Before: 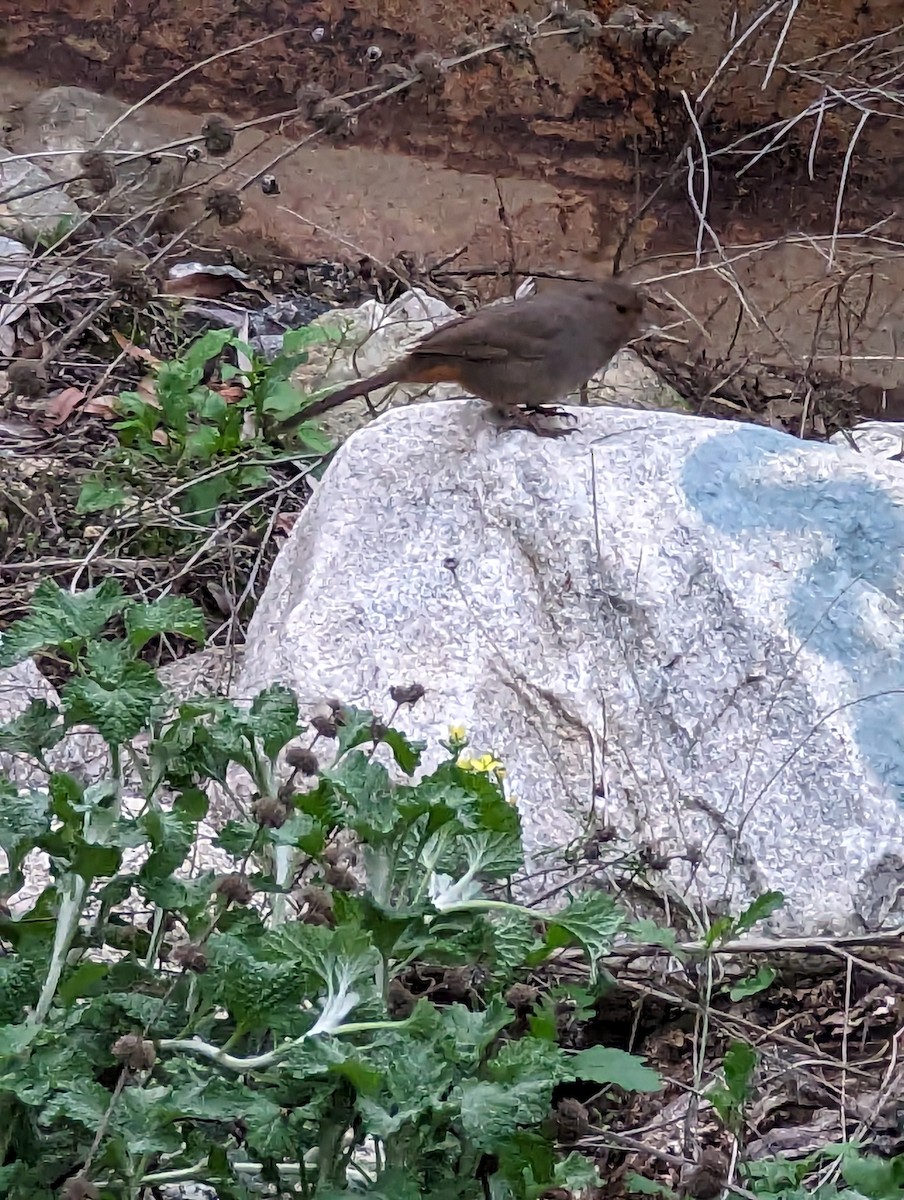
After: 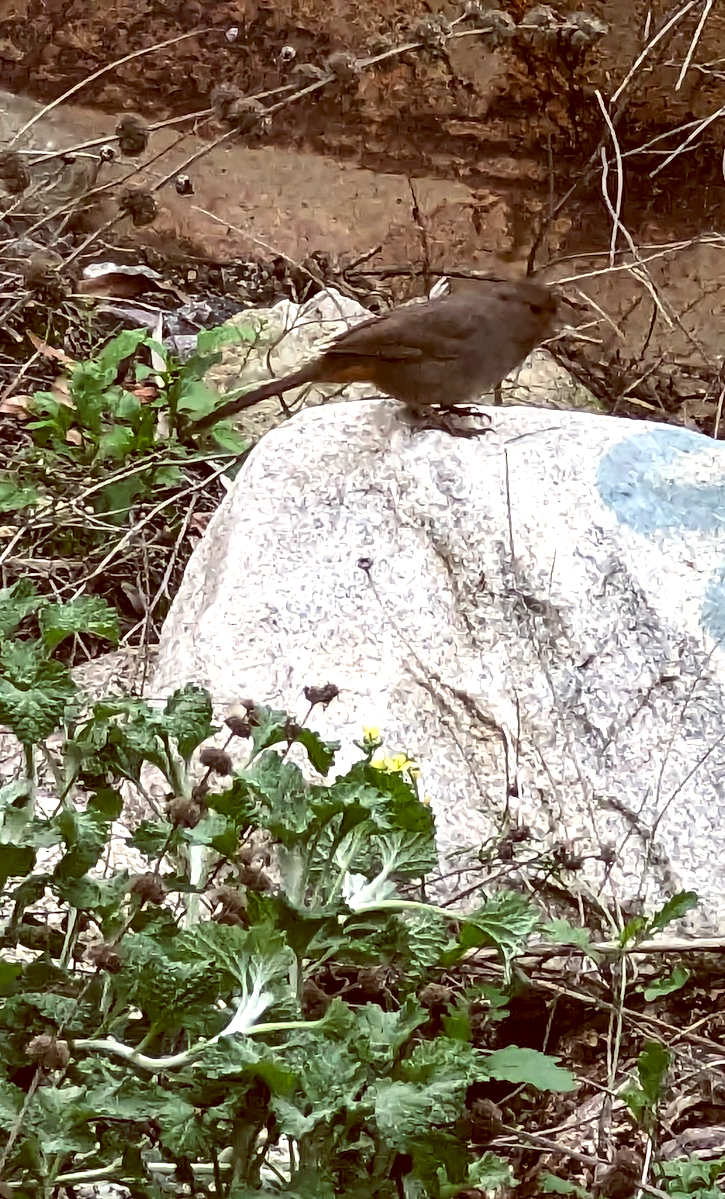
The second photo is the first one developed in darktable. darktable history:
crop and rotate: left 9.597%, right 10.195%
shadows and highlights: shadows 37.27, highlights -28.18, soften with gaussian
tone equalizer: -8 EV -0.75 EV, -7 EV -0.7 EV, -6 EV -0.6 EV, -5 EV -0.4 EV, -3 EV 0.4 EV, -2 EV 0.6 EV, -1 EV 0.7 EV, +0 EV 0.75 EV, edges refinement/feathering 500, mask exposure compensation -1.57 EV, preserve details no
color balance: lift [1.001, 1.007, 1, 0.993], gamma [1.023, 1.026, 1.01, 0.974], gain [0.964, 1.059, 1.073, 0.927]
